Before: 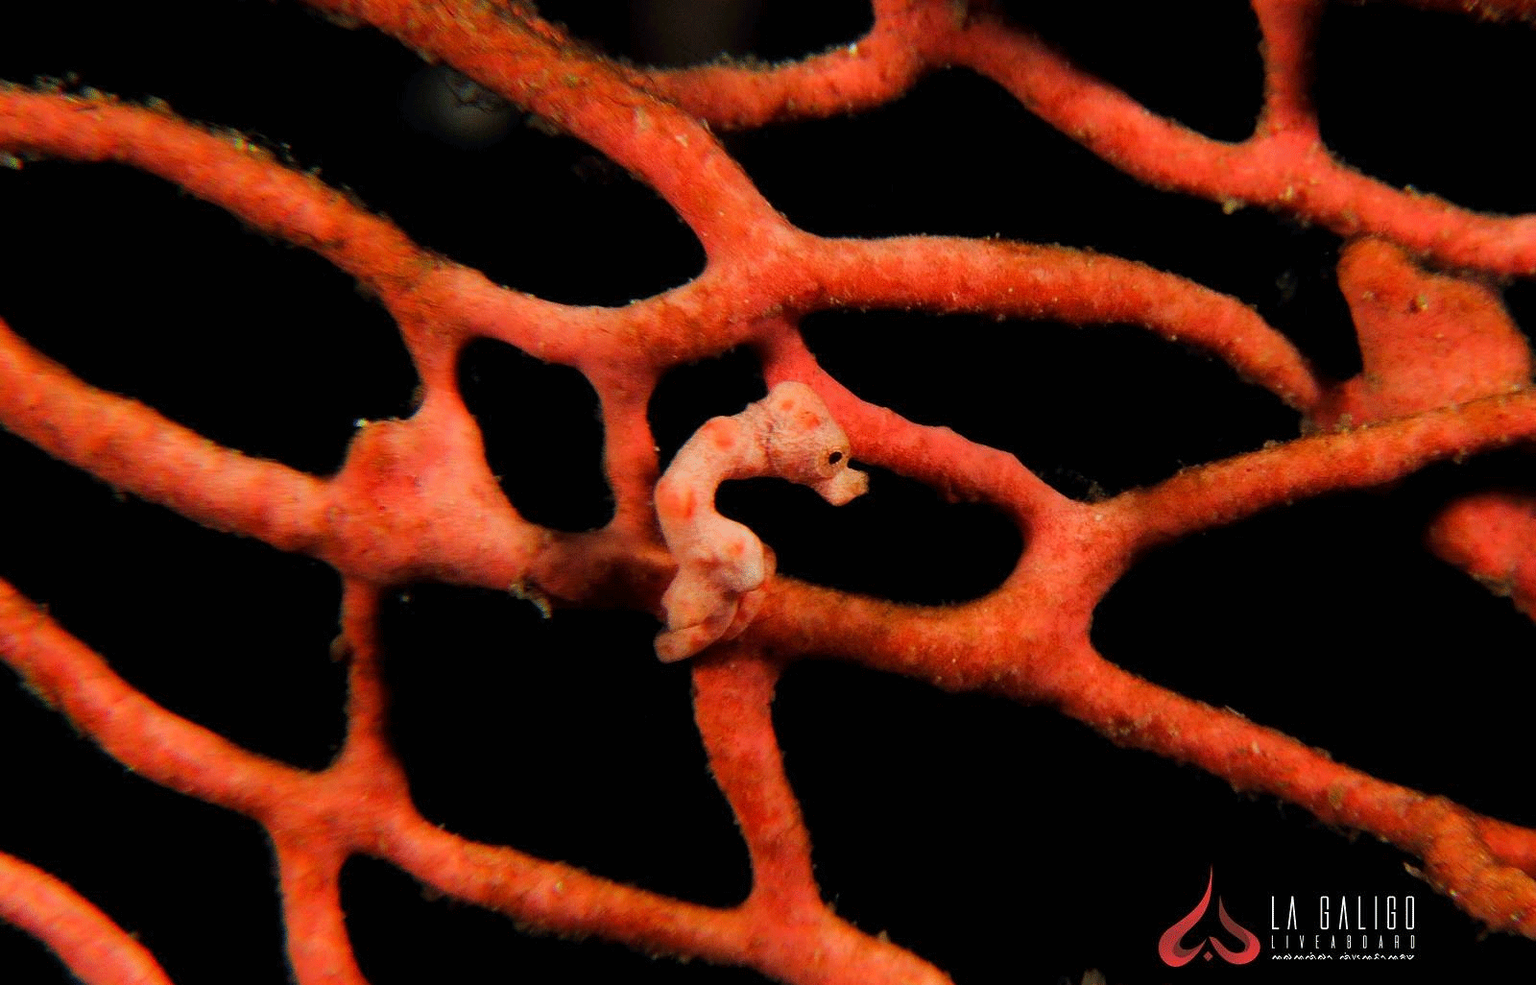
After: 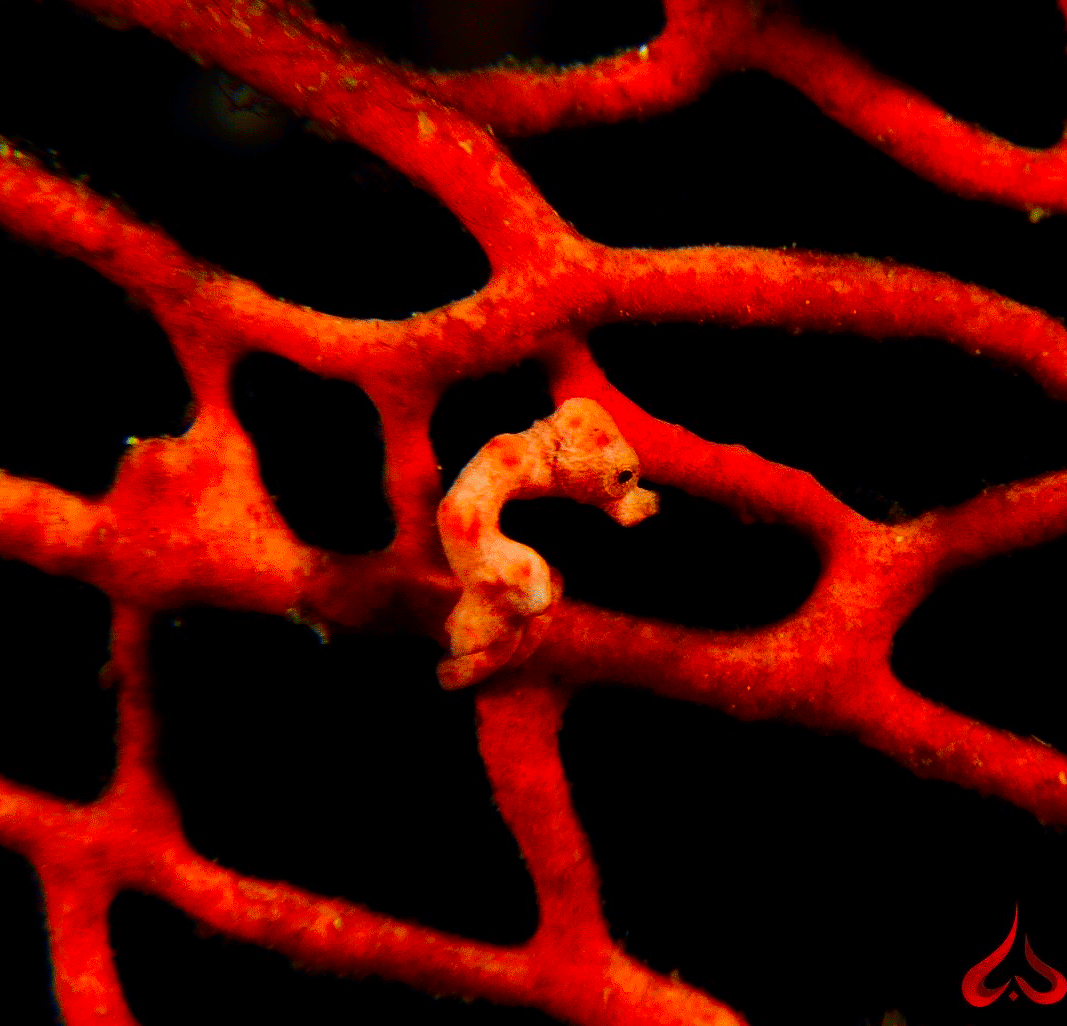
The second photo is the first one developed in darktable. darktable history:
crop: left 15.369%, right 17.891%
color balance rgb: linear chroma grading › global chroma 15.323%, perceptual saturation grading › global saturation 30.684%
contrast brightness saturation: contrast 0.193, brightness -0.113, saturation 0.211
